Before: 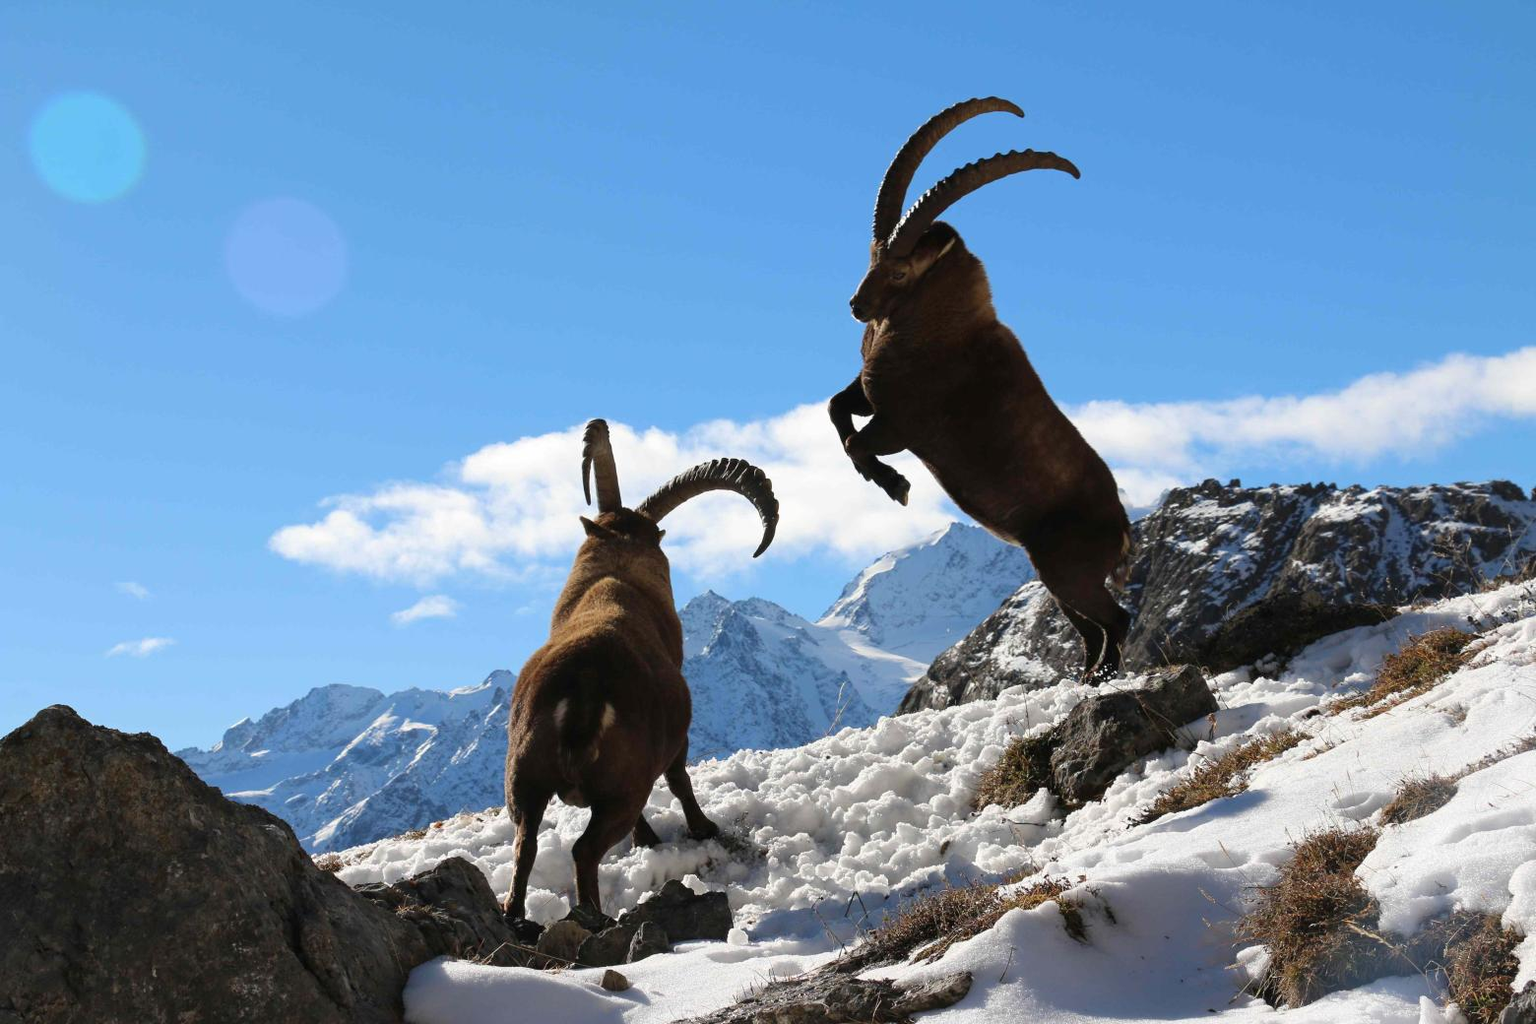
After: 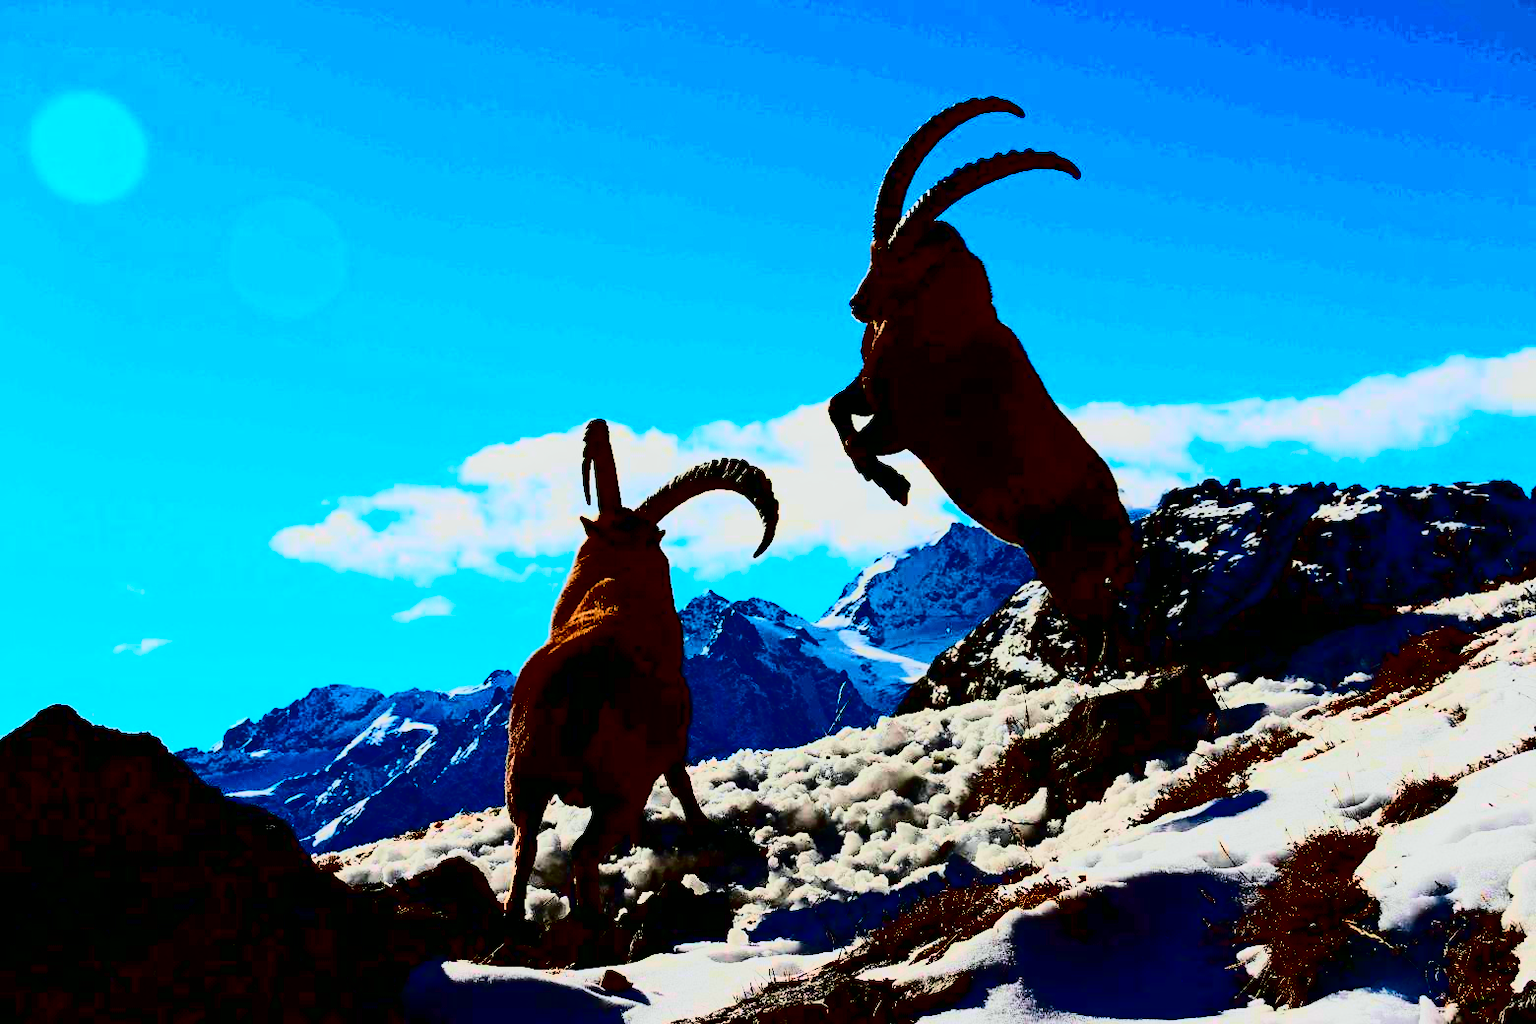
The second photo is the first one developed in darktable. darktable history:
contrast brightness saturation: contrast 0.77, brightness -1, saturation 1
tone curve: curves: ch0 [(0, 0) (0.128, 0.068) (0.292, 0.274) (0.453, 0.507) (0.653, 0.717) (0.785, 0.817) (0.995, 0.917)]; ch1 [(0, 0) (0.384, 0.365) (0.463, 0.447) (0.486, 0.474) (0.503, 0.497) (0.52, 0.525) (0.559, 0.591) (0.583, 0.623) (0.672, 0.699) (0.766, 0.773) (1, 1)]; ch2 [(0, 0) (0.374, 0.344) (0.446, 0.443) (0.501, 0.5) (0.527, 0.549) (0.565, 0.582) (0.624, 0.632) (1, 1)], color space Lab, independent channels, preserve colors none
haze removal: compatibility mode true, adaptive false
